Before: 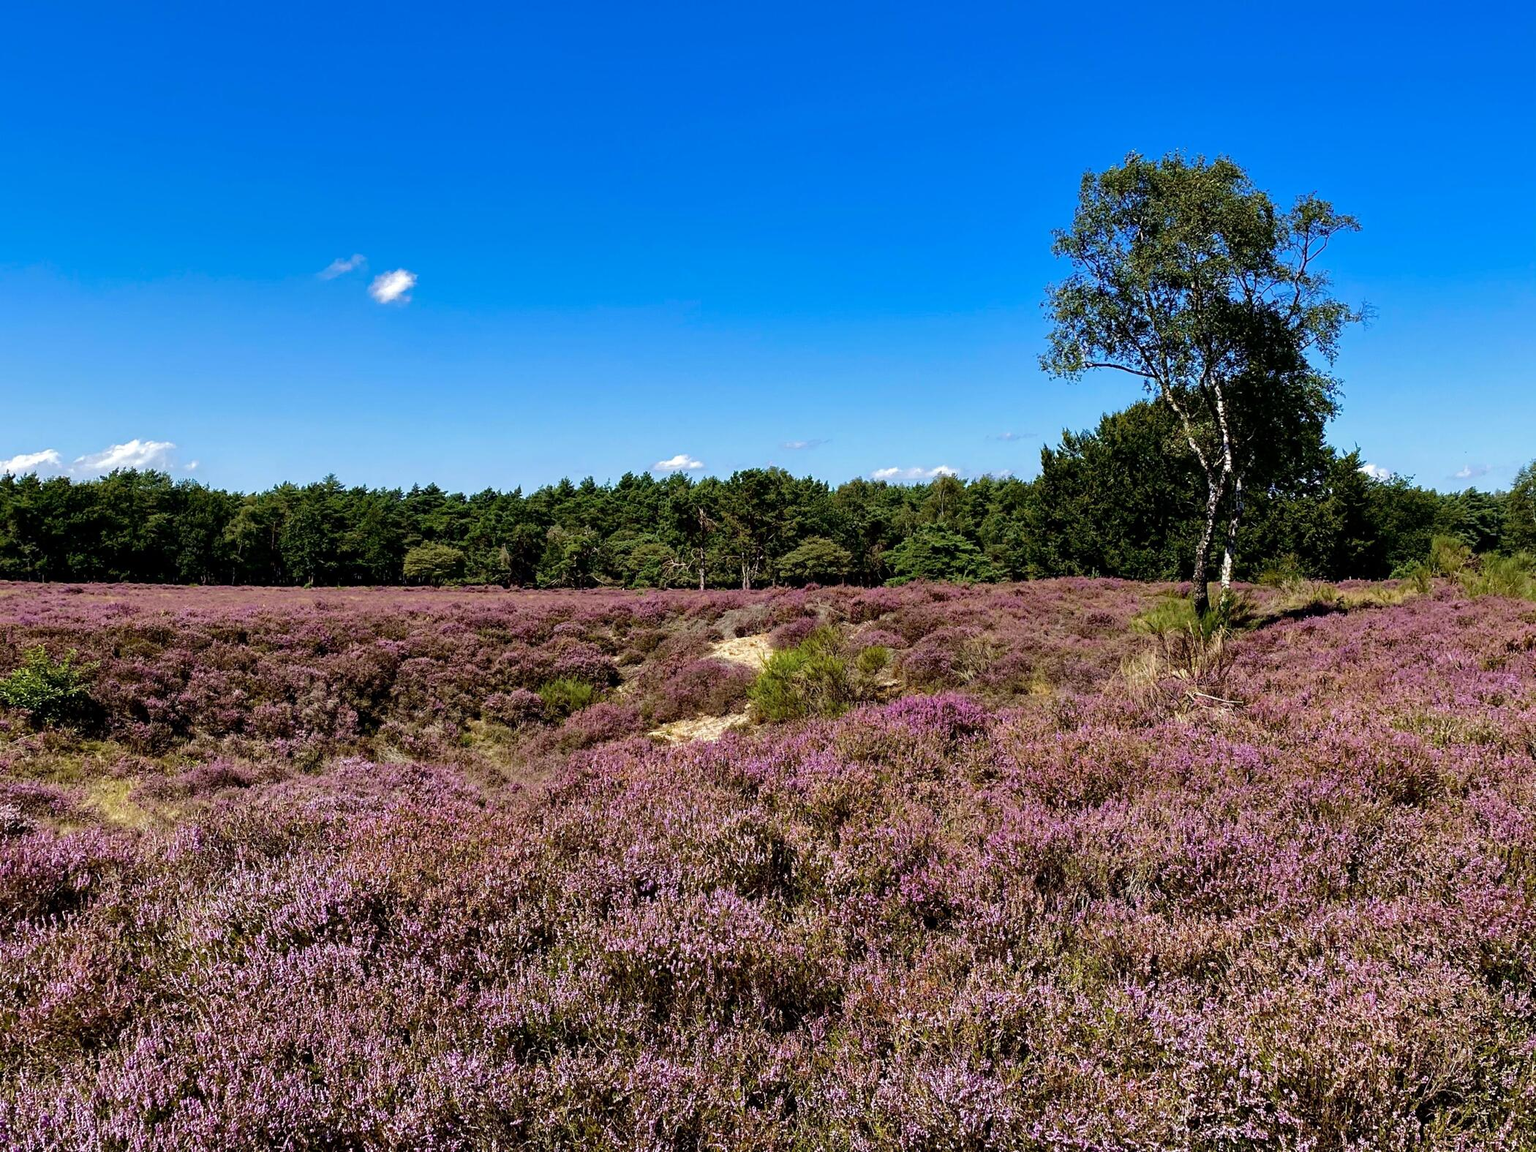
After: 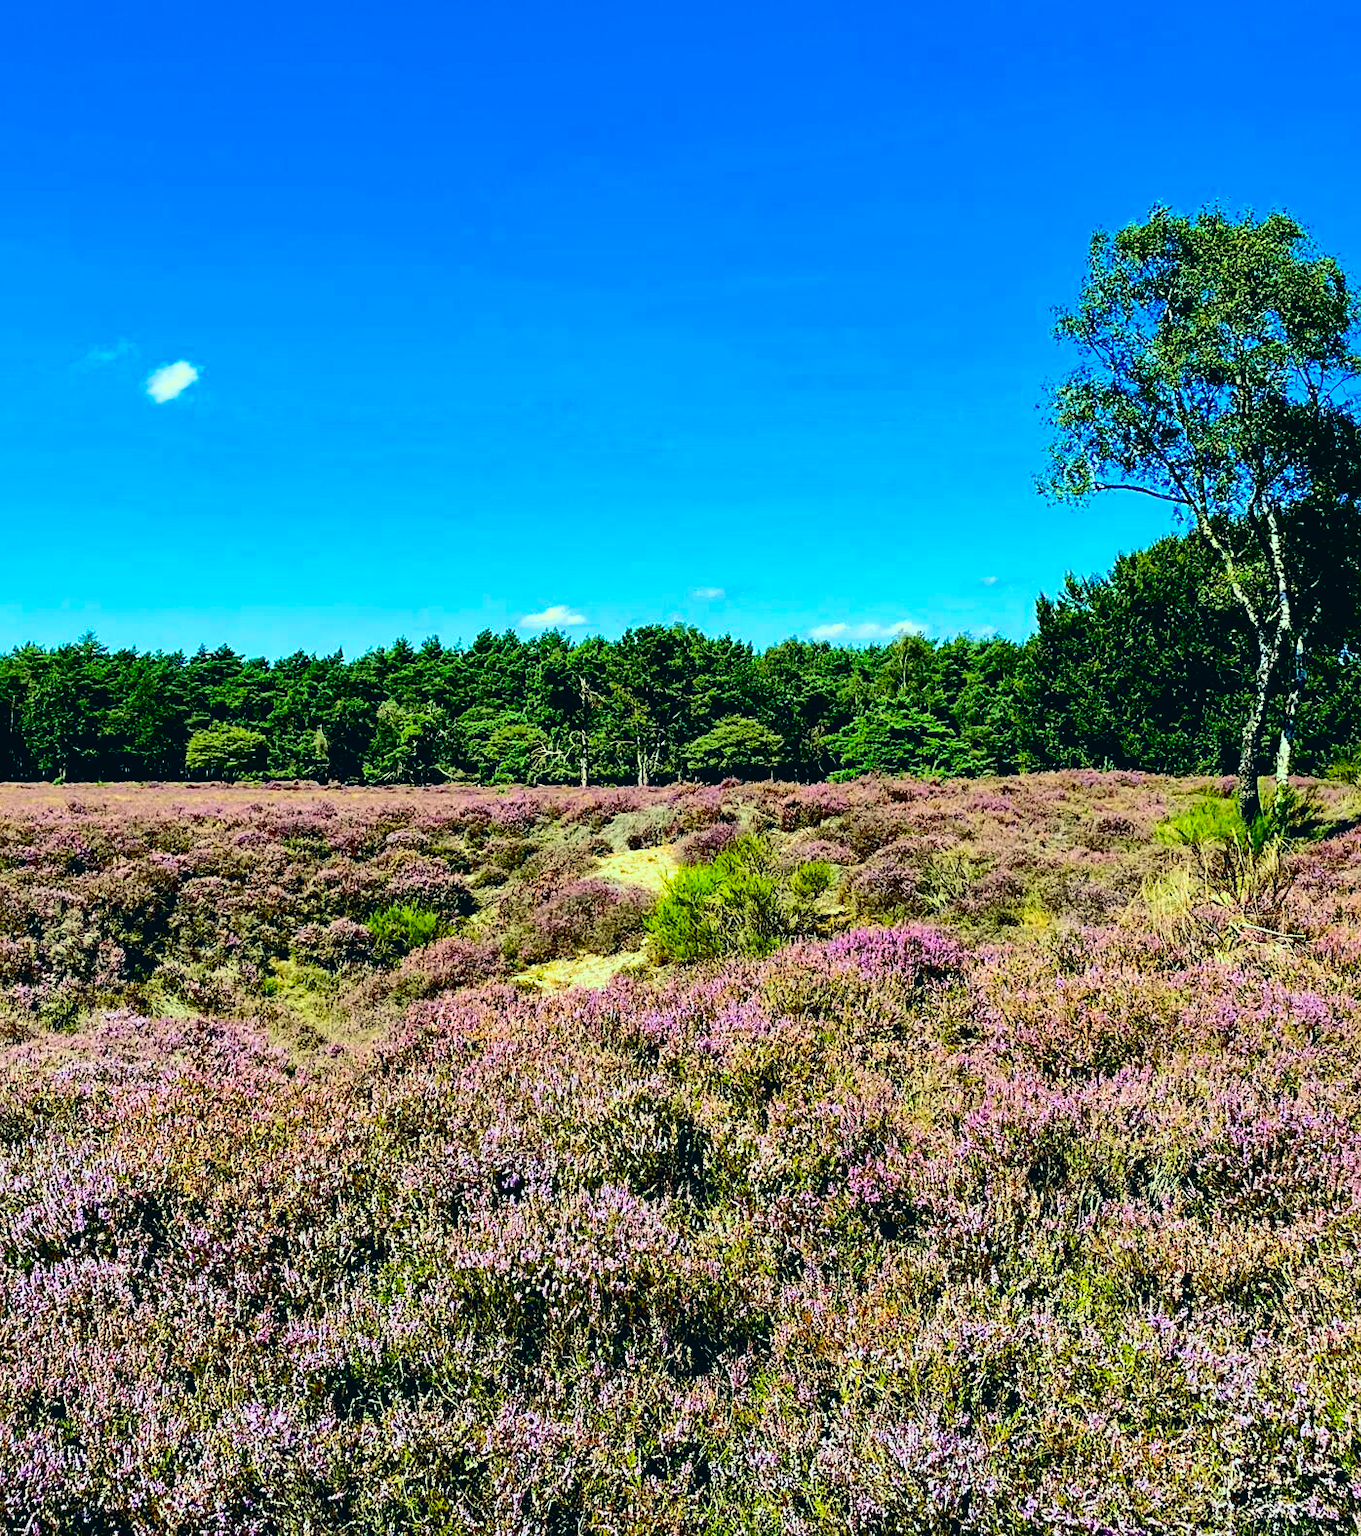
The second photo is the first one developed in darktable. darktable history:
exposure: black level correction 0, exposure 1.199 EV, compensate highlight preservation false
contrast brightness saturation: contrast 0.322, brightness -0.078, saturation 0.174
shadows and highlights: on, module defaults
crop: left 17.2%, right 16.311%
color balance rgb: perceptual saturation grading › global saturation 8.667%, global vibrance 20%
sharpen: amount 0.216
filmic rgb: black relative exposure -7.65 EV, white relative exposure 4.56 EV, hardness 3.61, color science v6 (2022)
color correction: highlights a* -20.06, highlights b* 9.8, shadows a* -20.34, shadows b* -10.59
